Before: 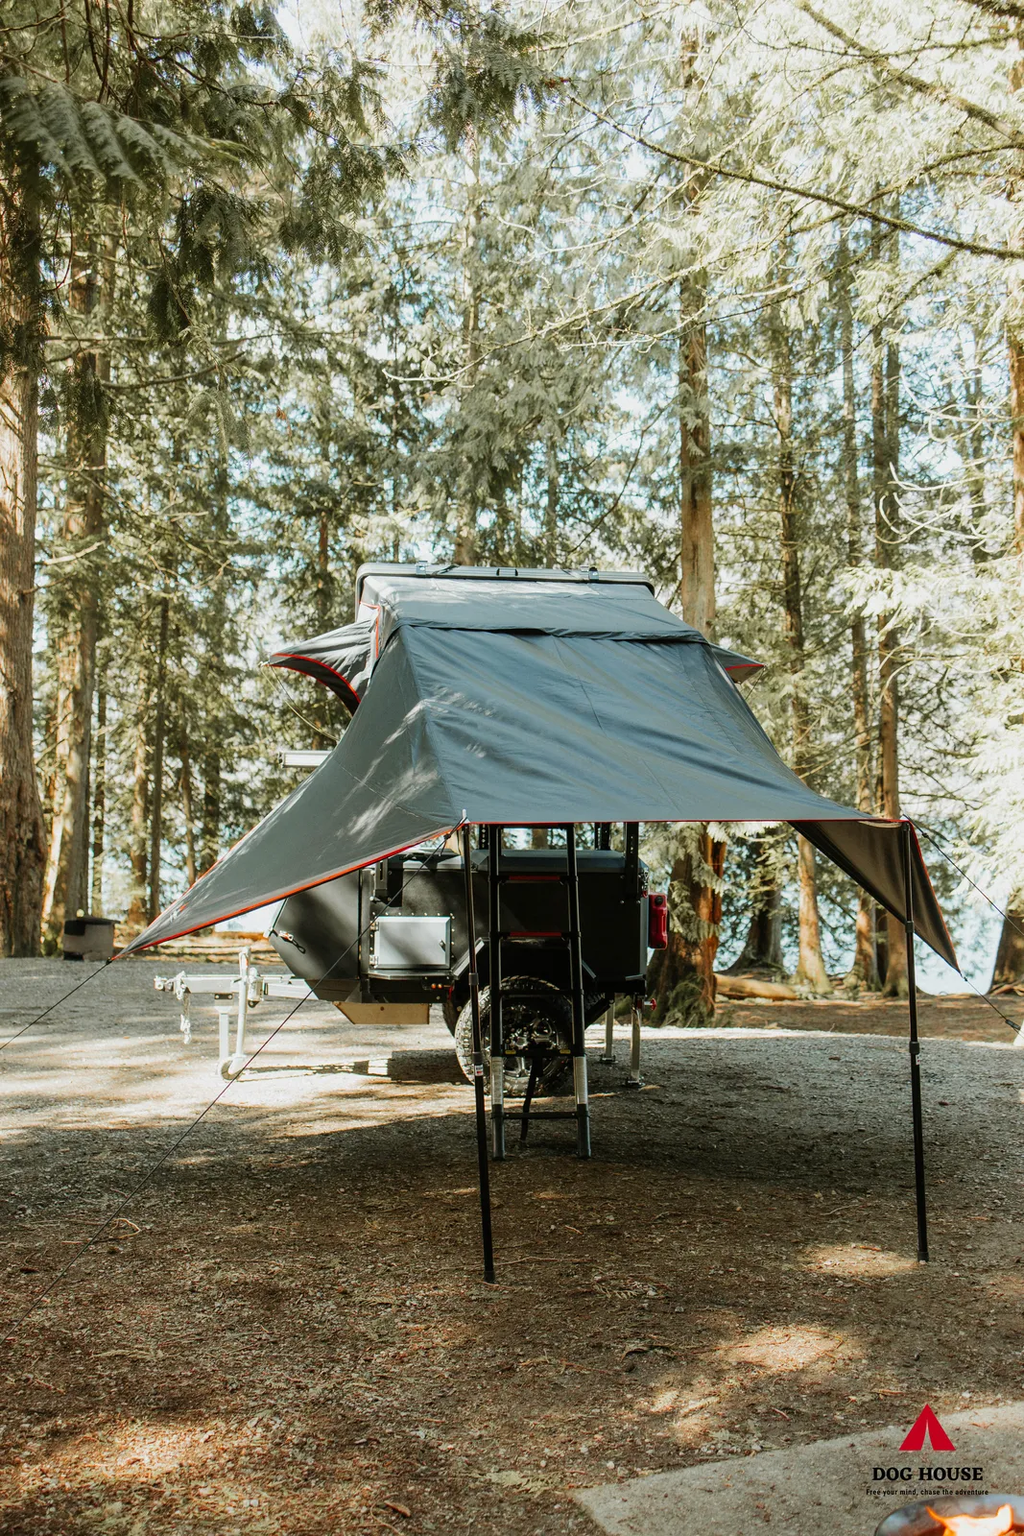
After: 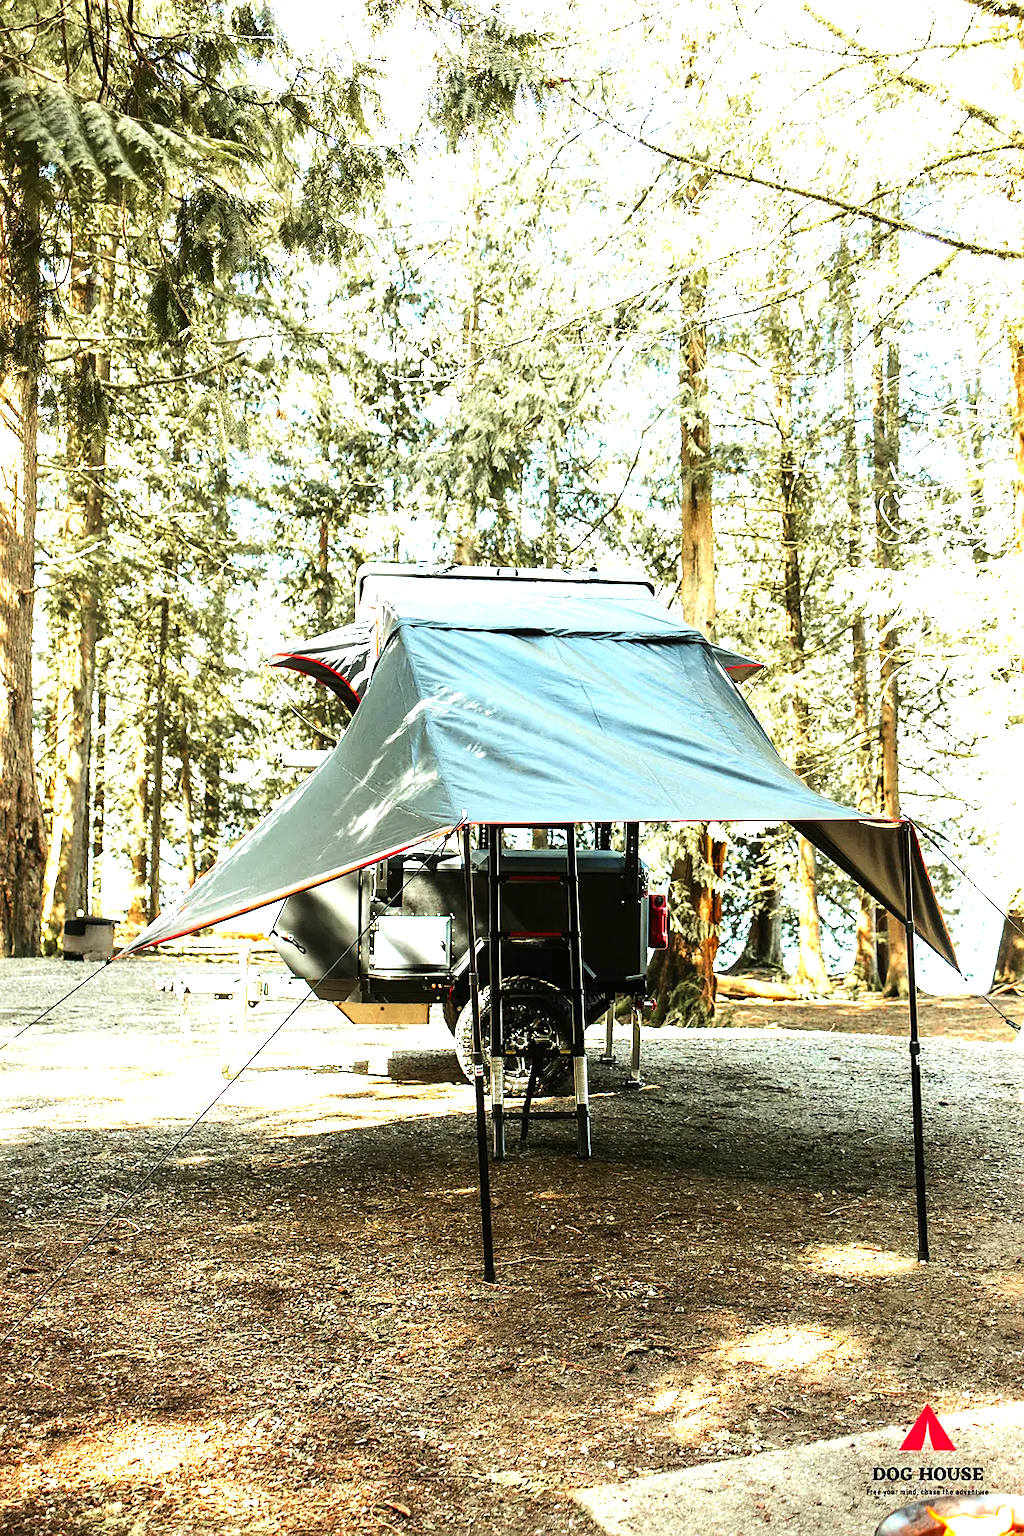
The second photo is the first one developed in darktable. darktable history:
sharpen: radius 1.458, amount 0.398, threshold 1.271
exposure: black level correction 0, exposure 1.1 EV, compensate highlight preservation false
color correction: saturation 1.1
tone equalizer: -8 EV -0.75 EV, -7 EV -0.7 EV, -6 EV -0.6 EV, -5 EV -0.4 EV, -3 EV 0.4 EV, -2 EV 0.6 EV, -1 EV 0.7 EV, +0 EV 0.75 EV, edges refinement/feathering 500, mask exposure compensation -1.57 EV, preserve details no
